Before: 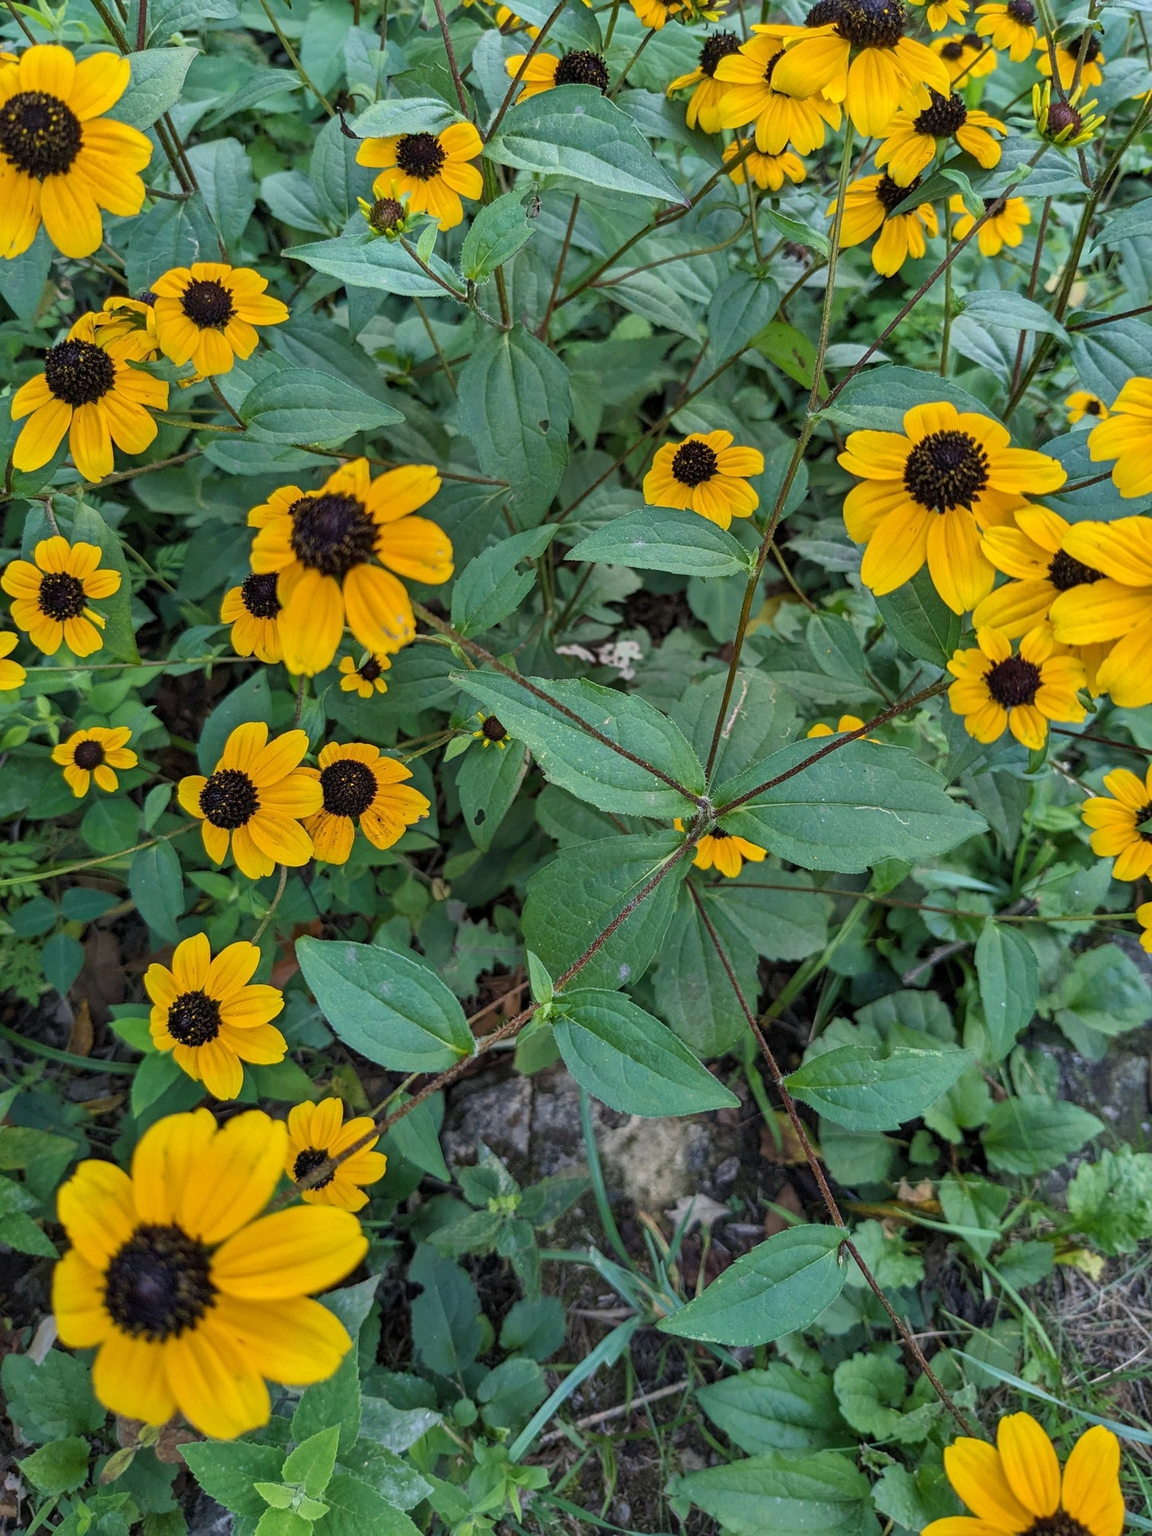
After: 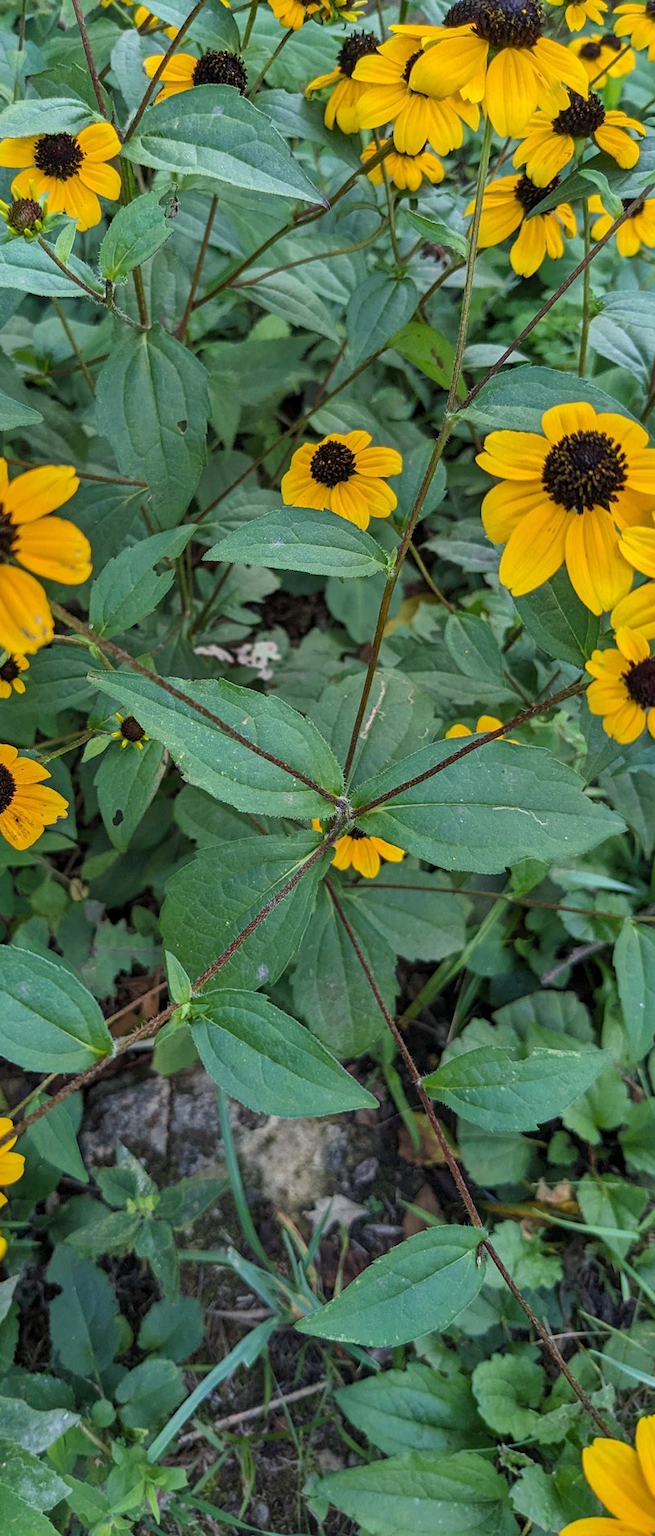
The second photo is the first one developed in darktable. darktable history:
crop: left 31.449%, top 0.007%, right 11.62%
